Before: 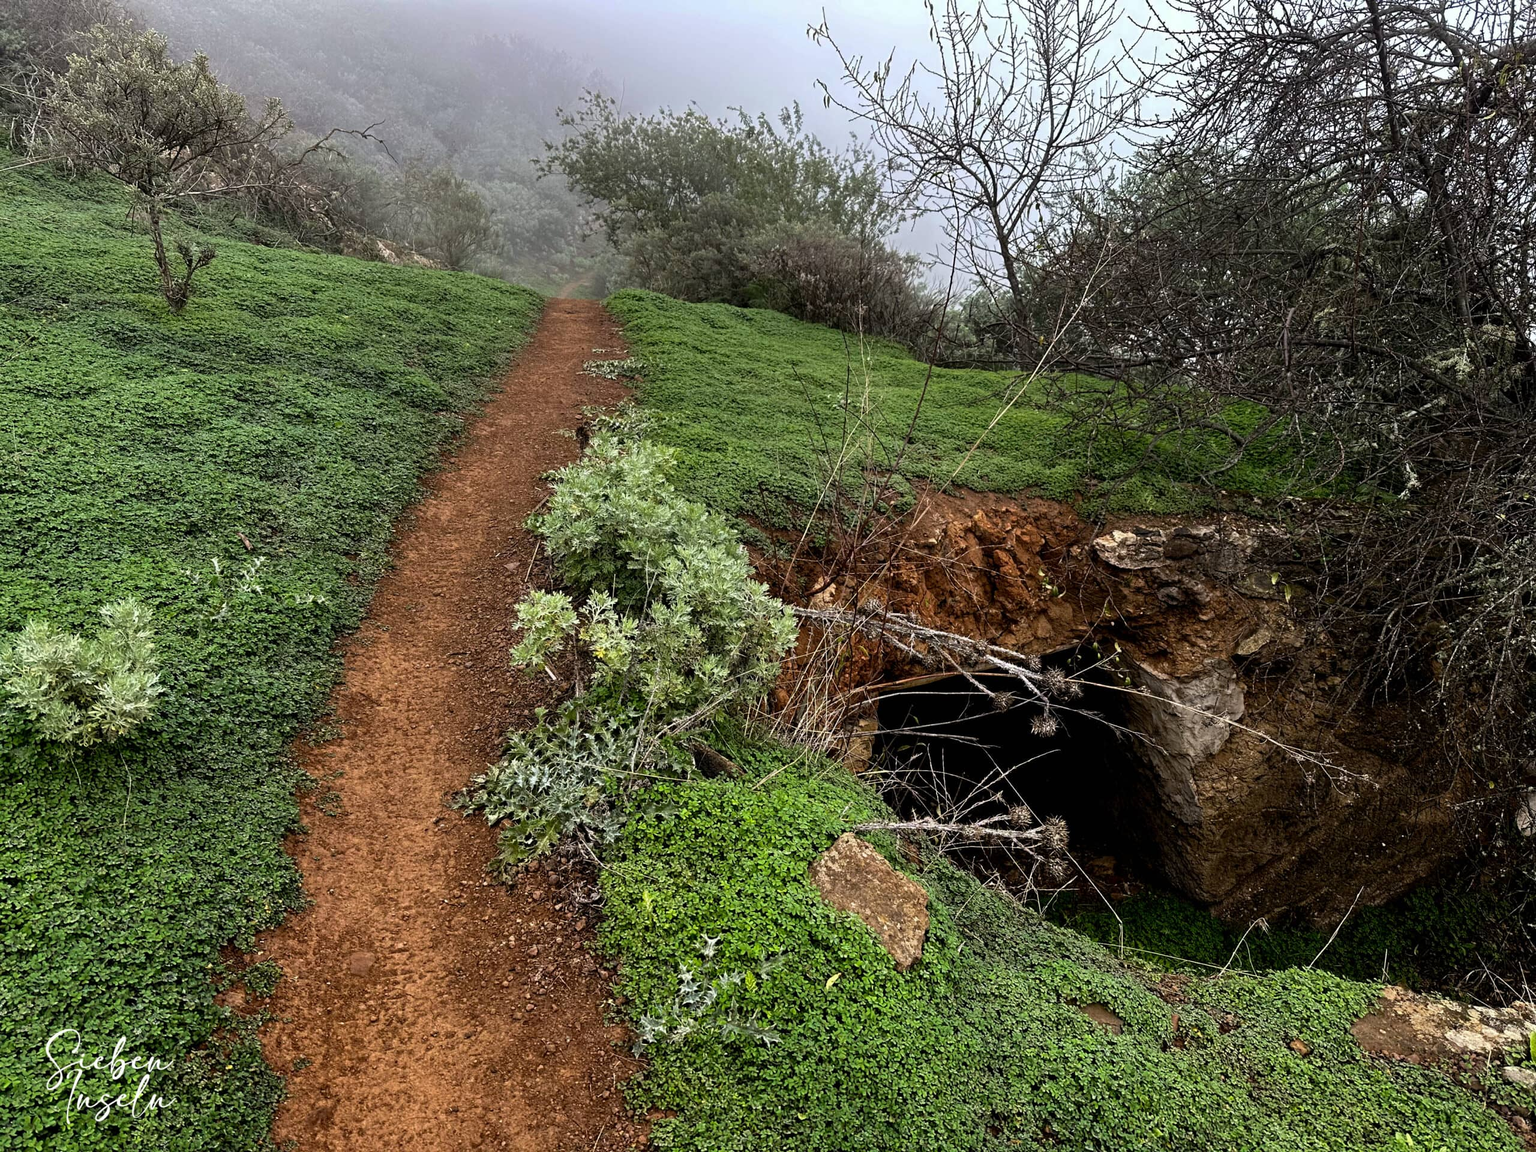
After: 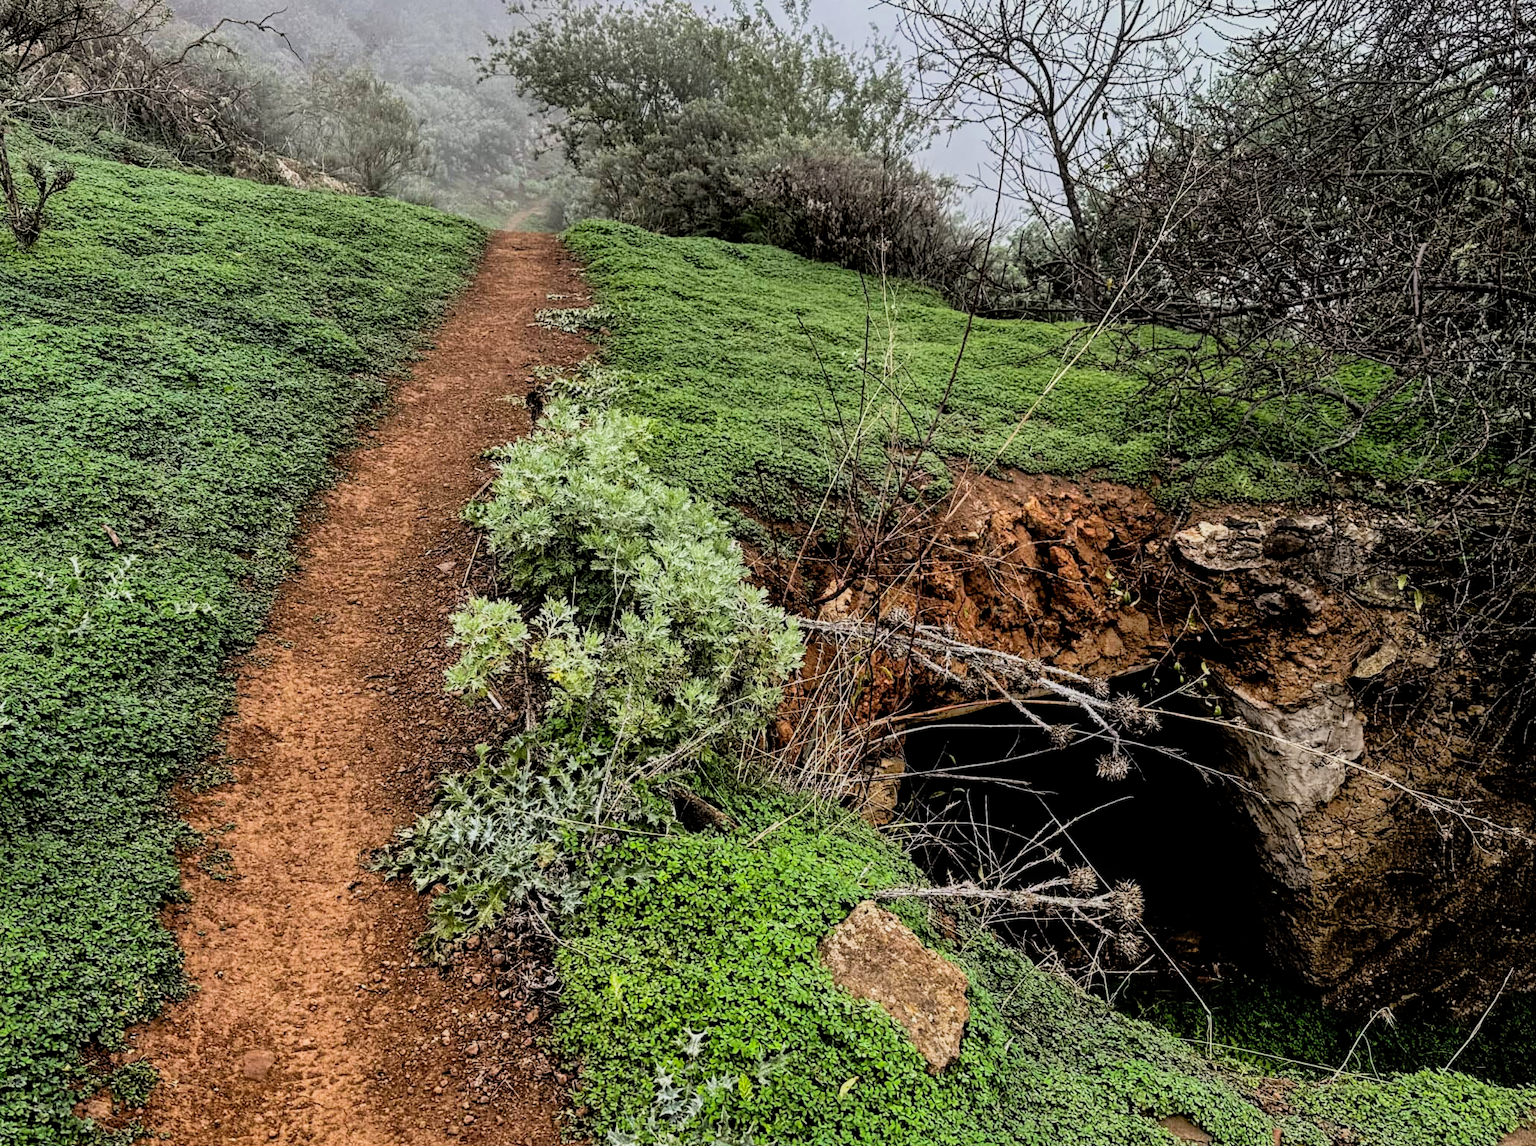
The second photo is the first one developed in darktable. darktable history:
filmic rgb: black relative exposure -7.49 EV, white relative exposure 4.99 EV, hardness 3.35, contrast 1.3
exposure: black level correction 0.001, exposure 0.499 EV, compensate highlight preservation false
shadows and highlights: on, module defaults
crop and rotate: left 10.195%, top 9.937%, right 9.965%, bottom 10.596%
local contrast: on, module defaults
